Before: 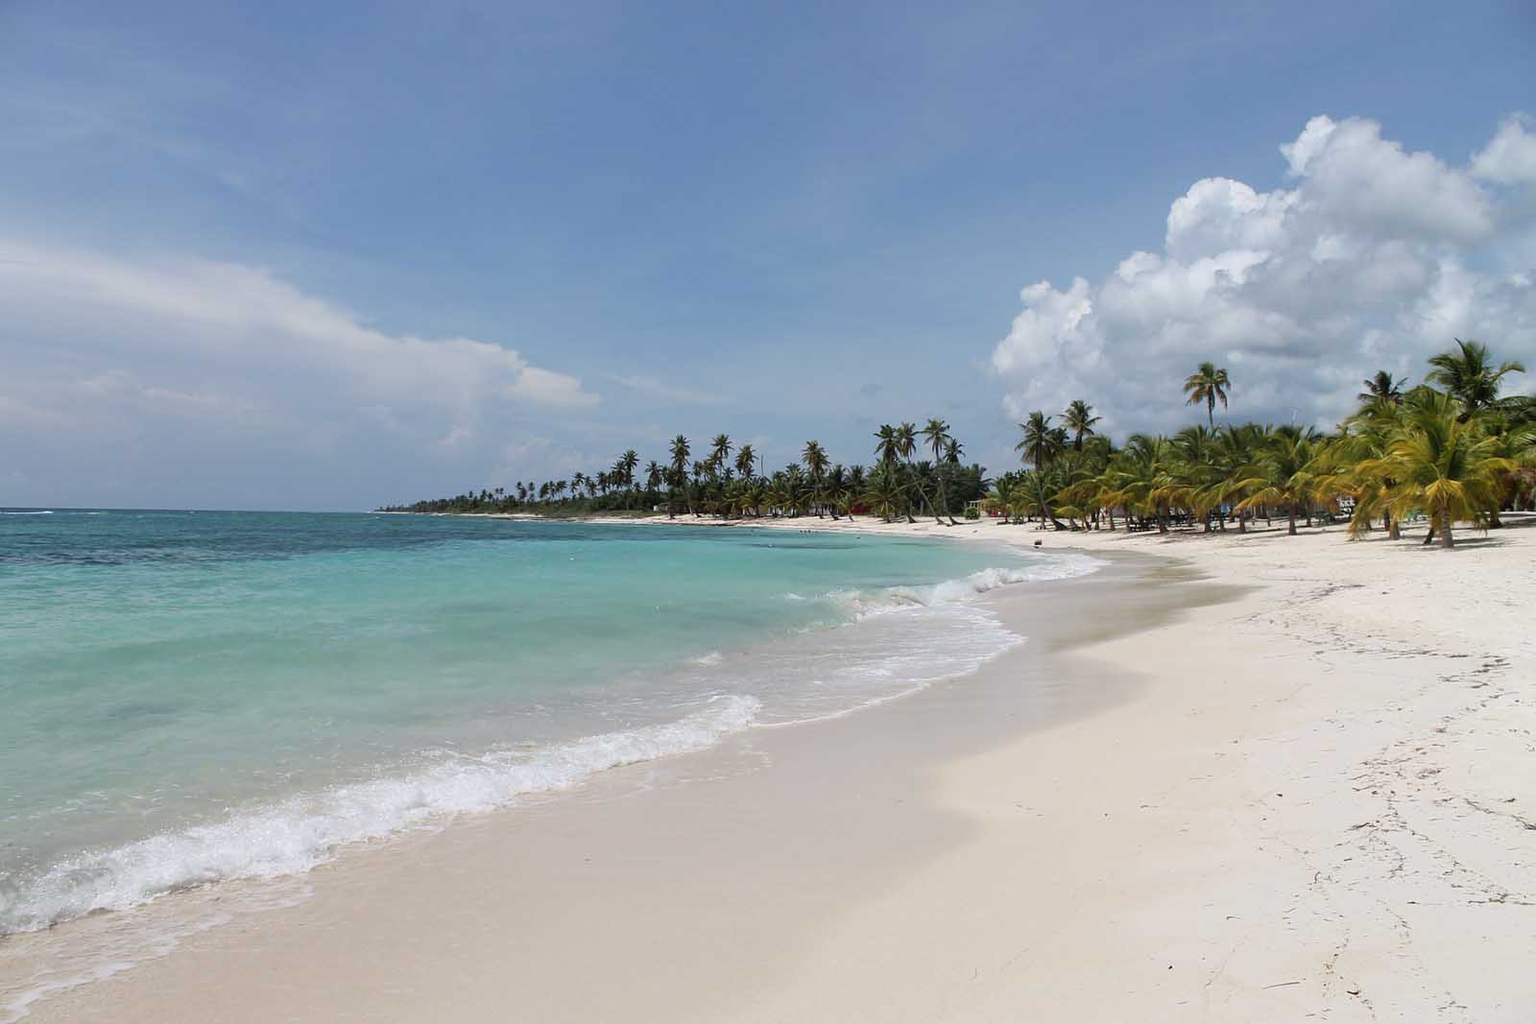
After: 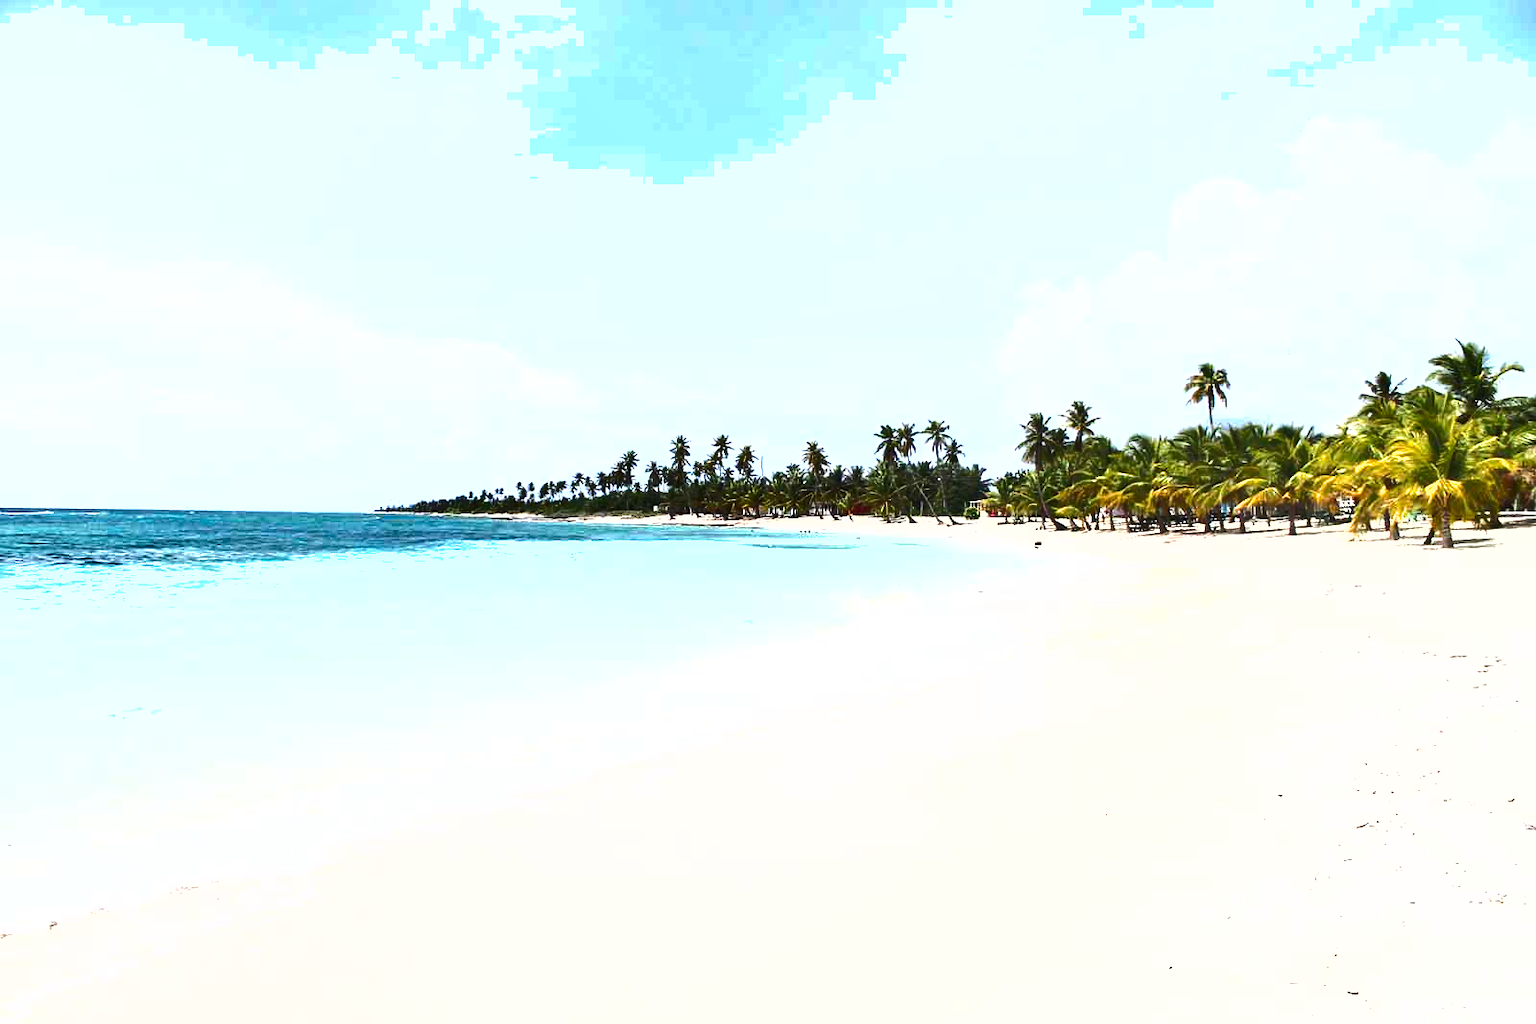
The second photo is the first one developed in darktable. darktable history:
shadows and highlights: low approximation 0.01, soften with gaussian
exposure: exposure 2 EV, compensate exposure bias true, compensate highlight preservation false
base curve: exposure shift 0, preserve colors none
